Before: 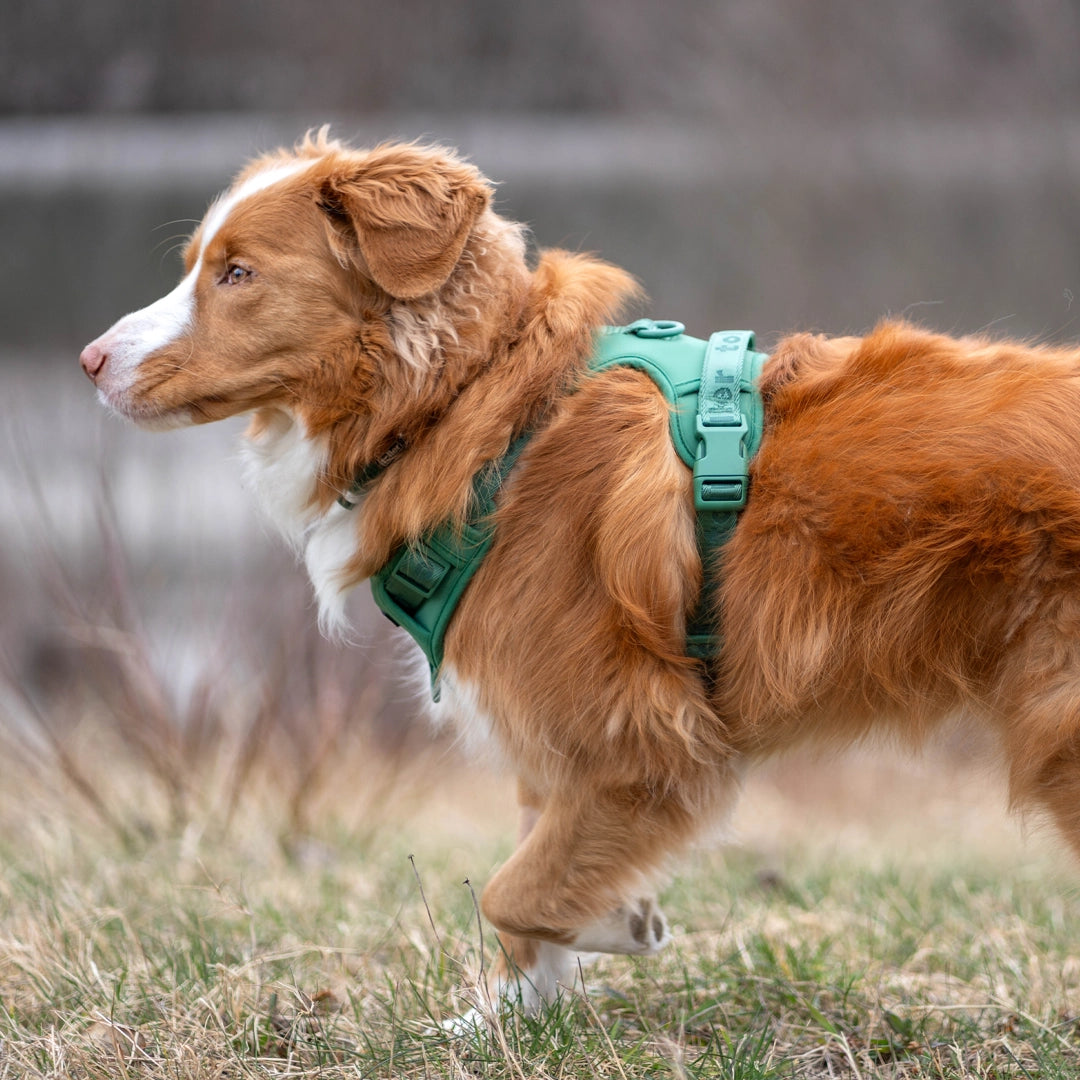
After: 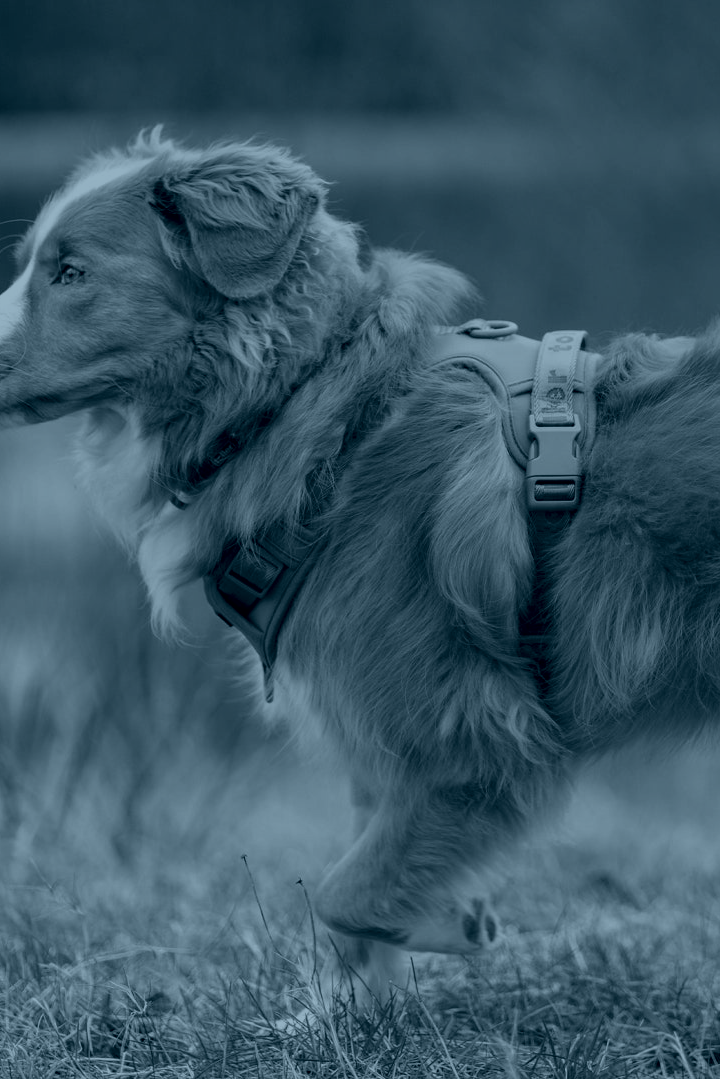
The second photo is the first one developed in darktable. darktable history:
crop and rotate: left 15.546%, right 17.787%
colorize: hue 194.4°, saturation 29%, source mix 61.75%, lightness 3.98%, version 1
exposure: exposure 0.426 EV, compensate highlight preservation false
tone equalizer: -8 EV -0.417 EV, -7 EV -0.389 EV, -6 EV -0.333 EV, -5 EV -0.222 EV, -3 EV 0.222 EV, -2 EV 0.333 EV, -1 EV 0.389 EV, +0 EV 0.417 EV, edges refinement/feathering 500, mask exposure compensation -1.57 EV, preserve details no
